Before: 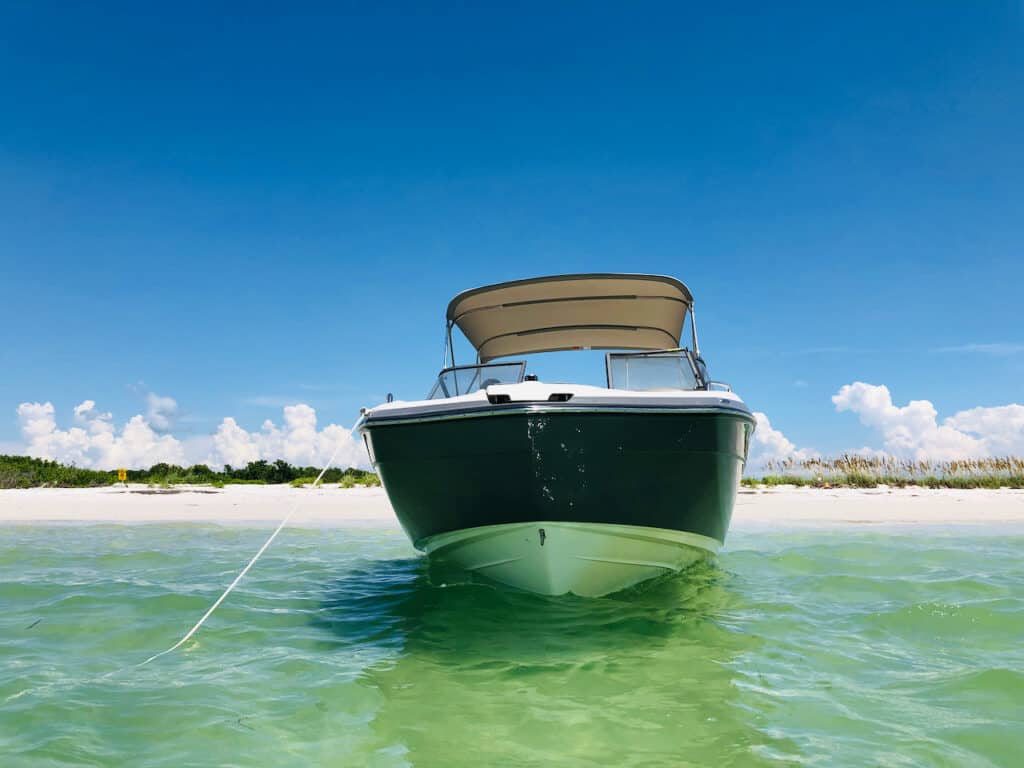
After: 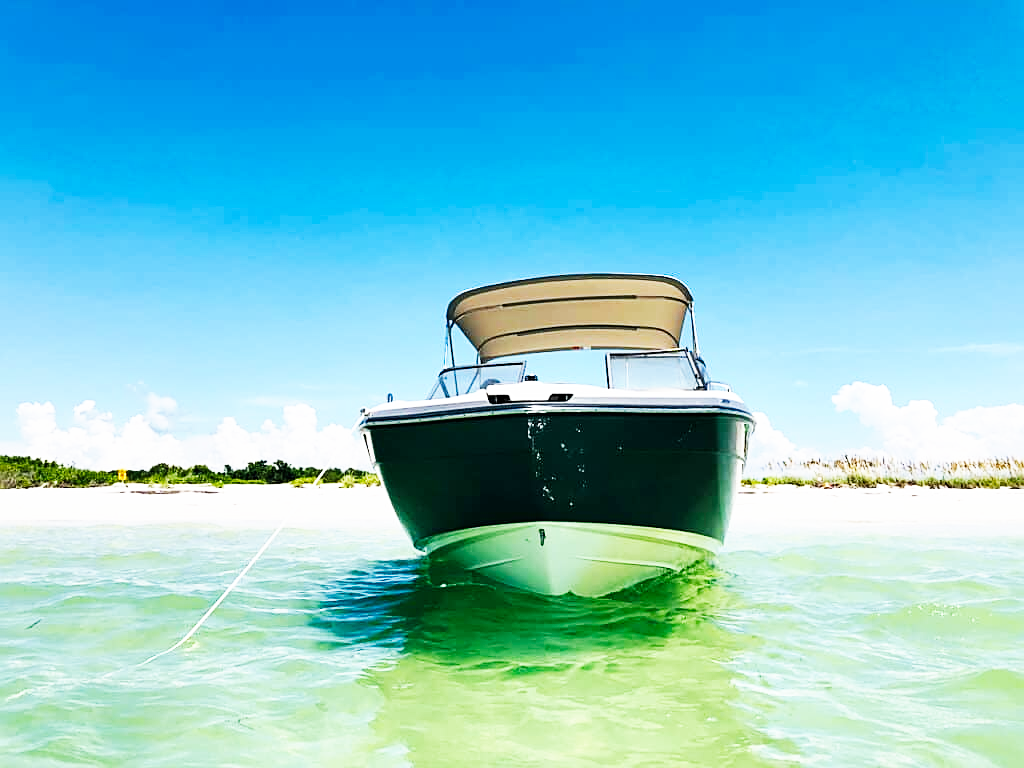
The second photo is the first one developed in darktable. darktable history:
base curve: curves: ch0 [(0, 0) (0.007, 0.004) (0.027, 0.03) (0.046, 0.07) (0.207, 0.54) (0.442, 0.872) (0.673, 0.972) (1, 1)], preserve colors none
sharpen: on, module defaults
